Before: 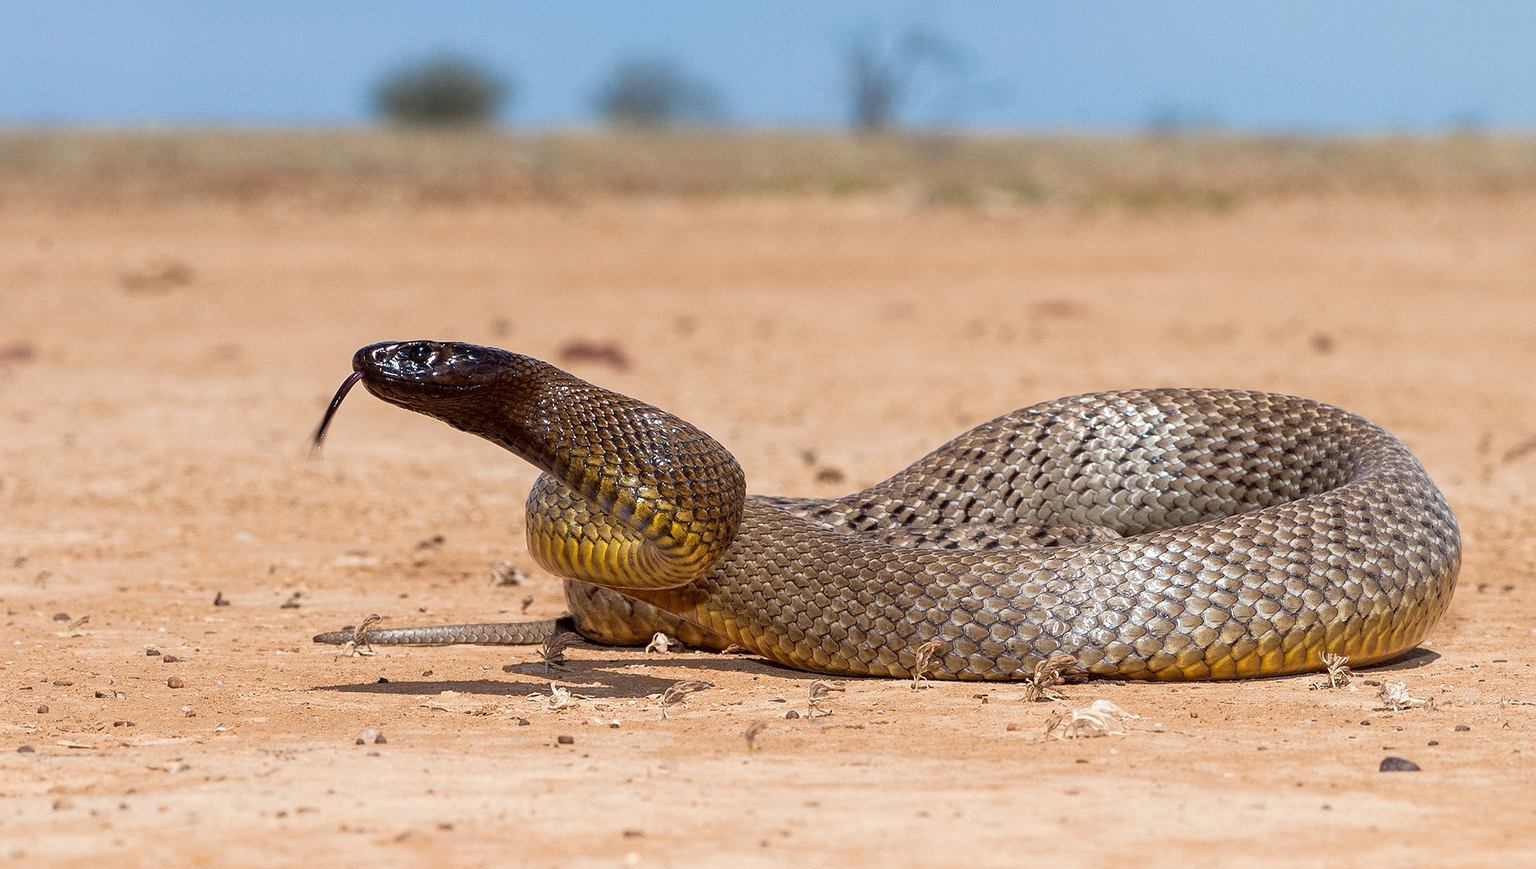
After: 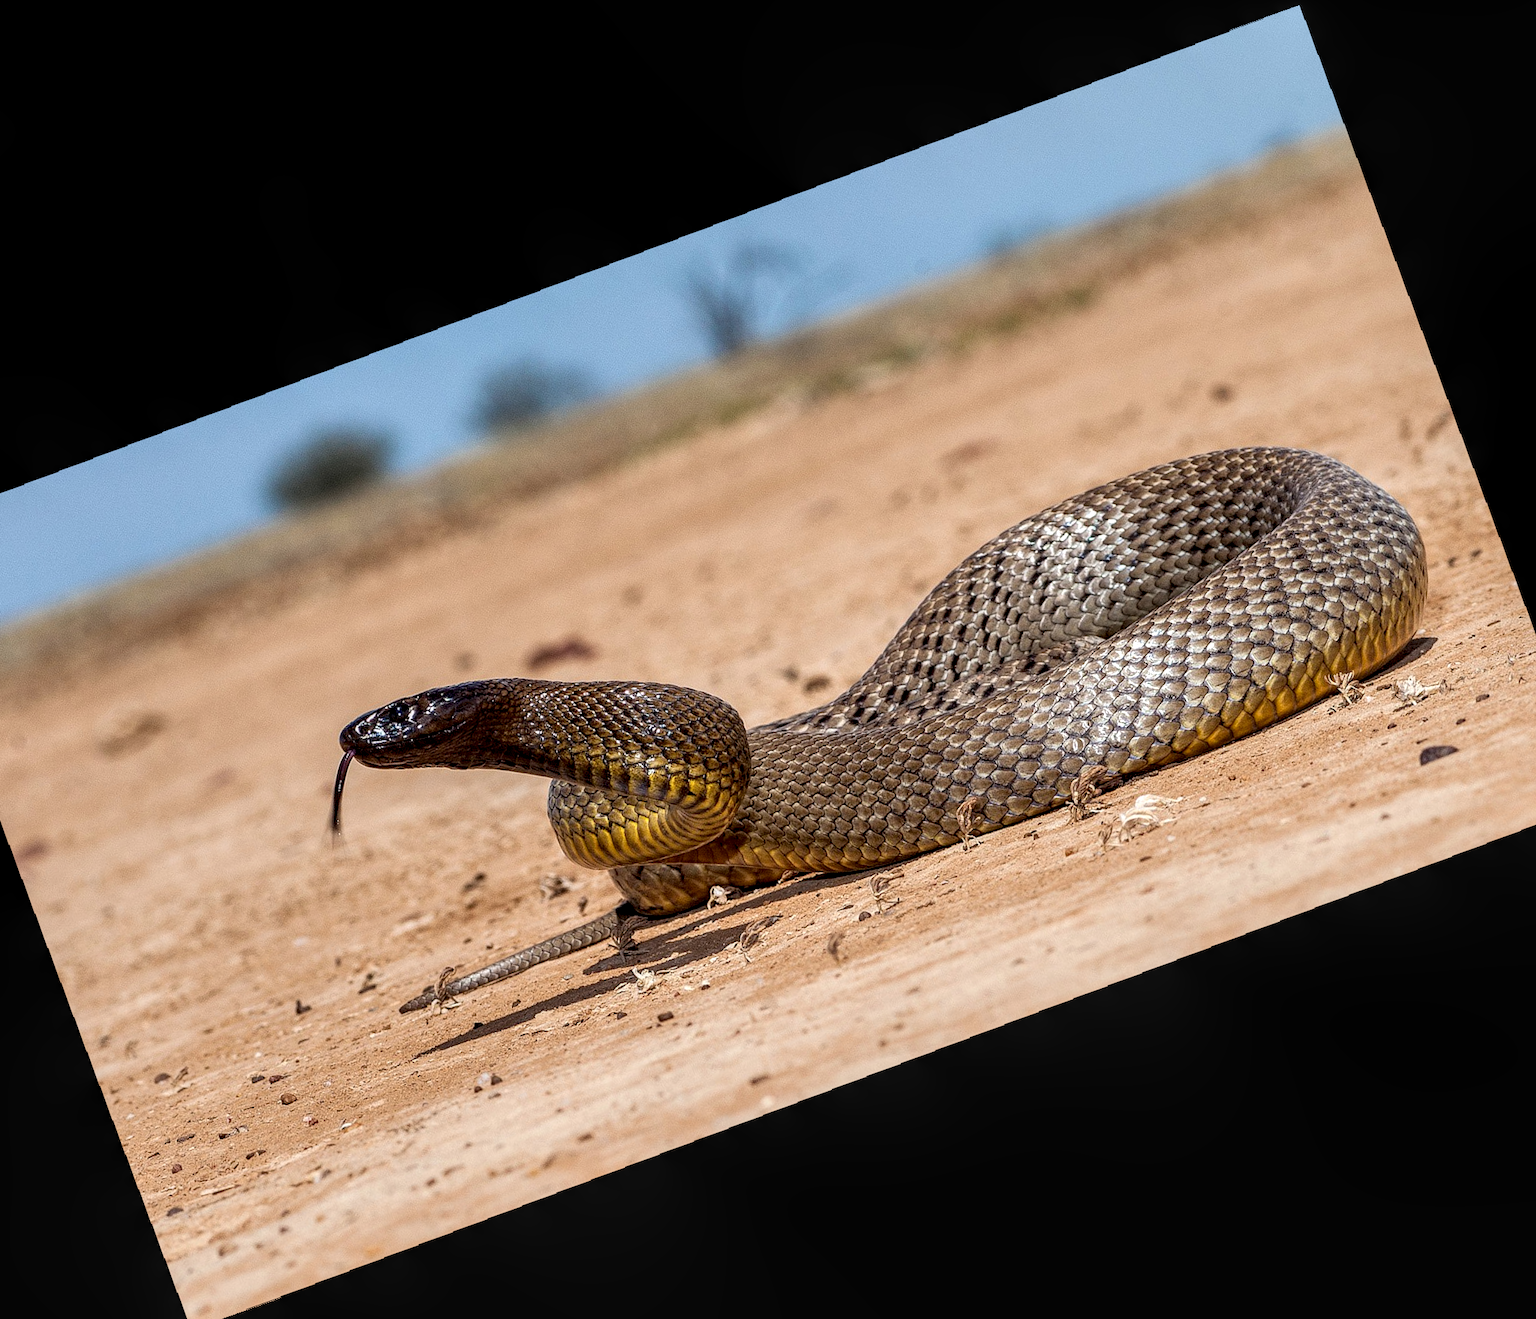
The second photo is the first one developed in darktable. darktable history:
shadows and highlights: radius 125.46, shadows 30.51, highlights -30.51, low approximation 0.01, soften with gaussian
crop and rotate: angle 19.43°, left 6.812%, right 4.125%, bottom 1.087%
rotate and perspective: rotation -1.17°, automatic cropping off
local contrast: detail 150%
